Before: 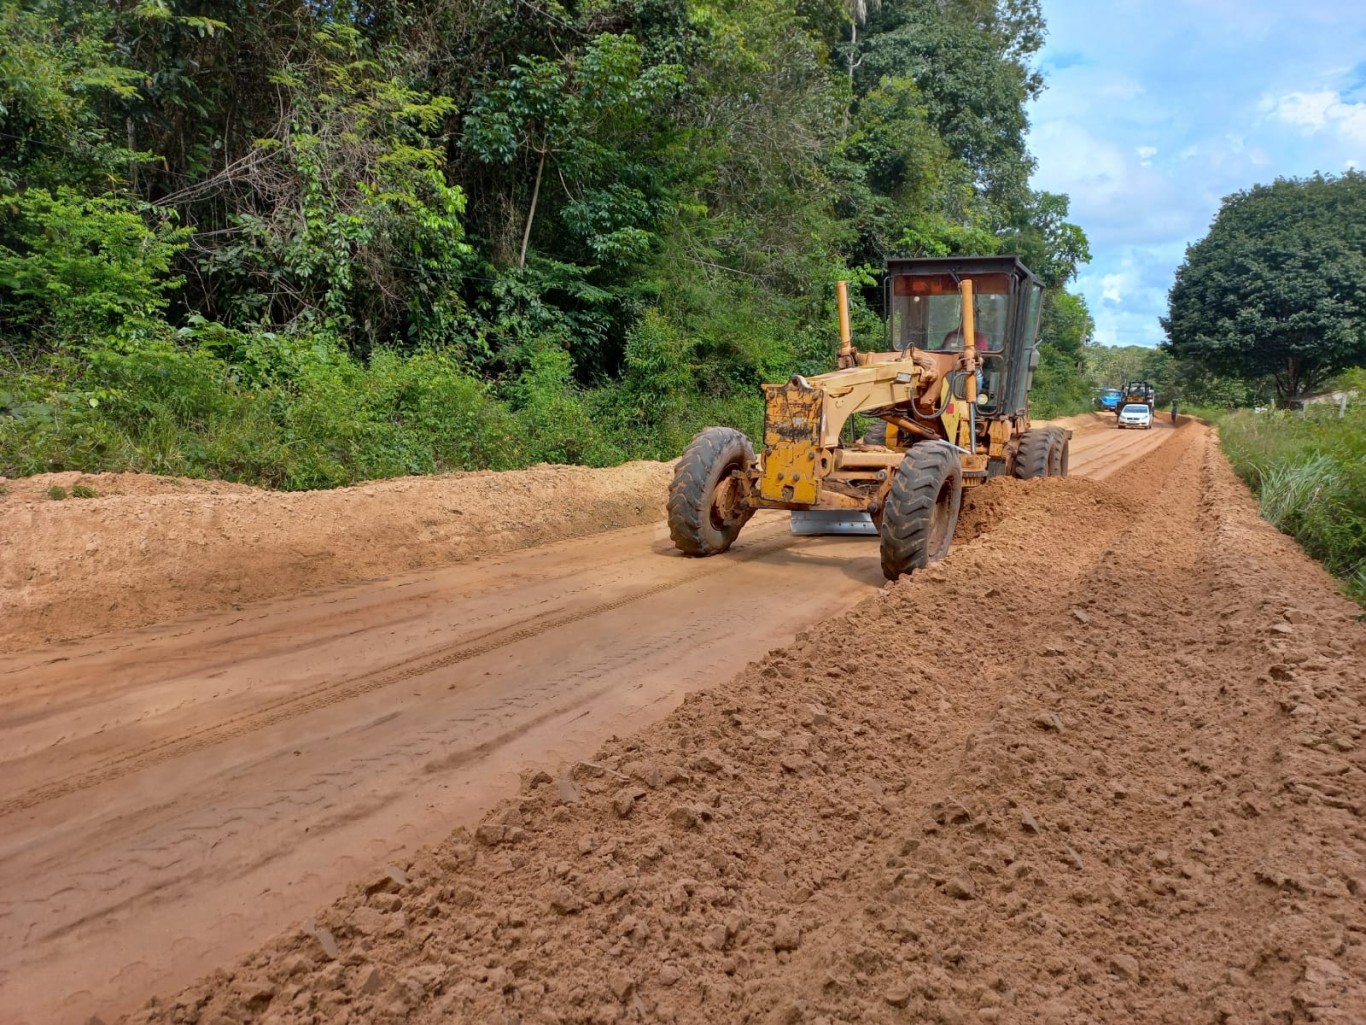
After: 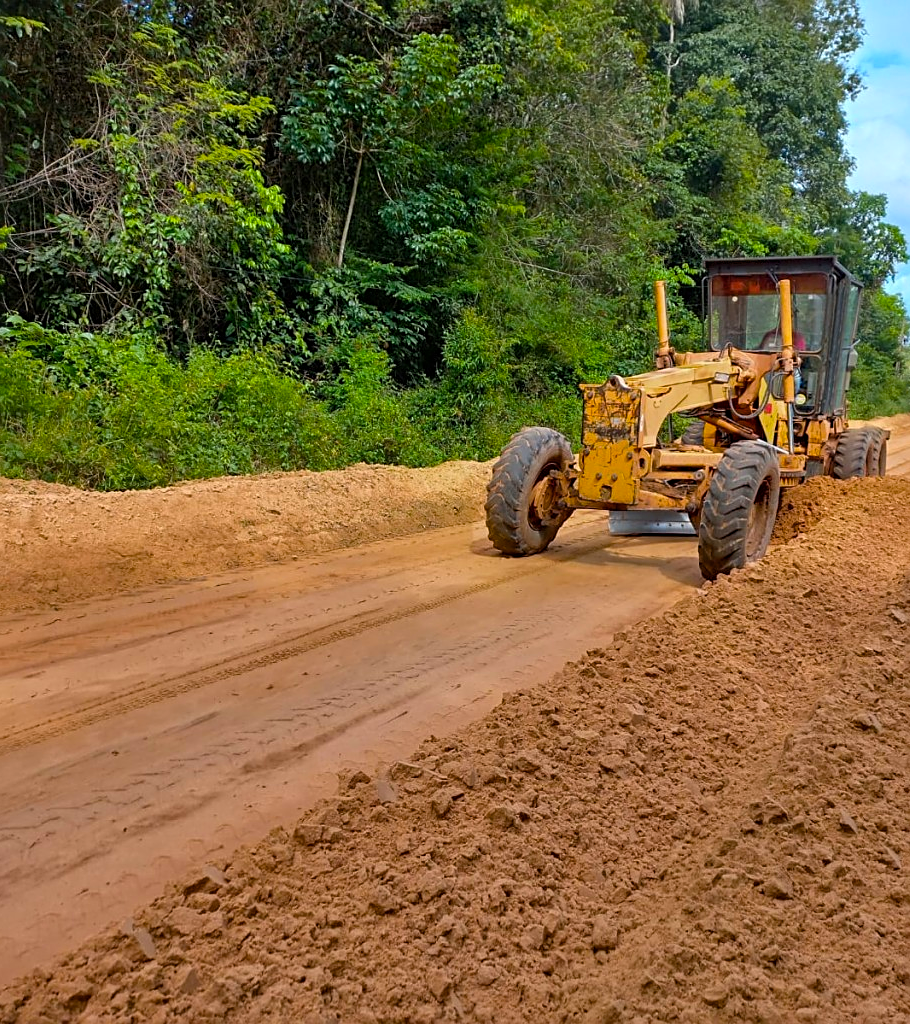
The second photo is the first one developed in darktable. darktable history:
color balance rgb: perceptual saturation grading › global saturation 30.636%, global vibrance 14.581%
crop and rotate: left 13.329%, right 20.007%
sharpen: amount 0.498
